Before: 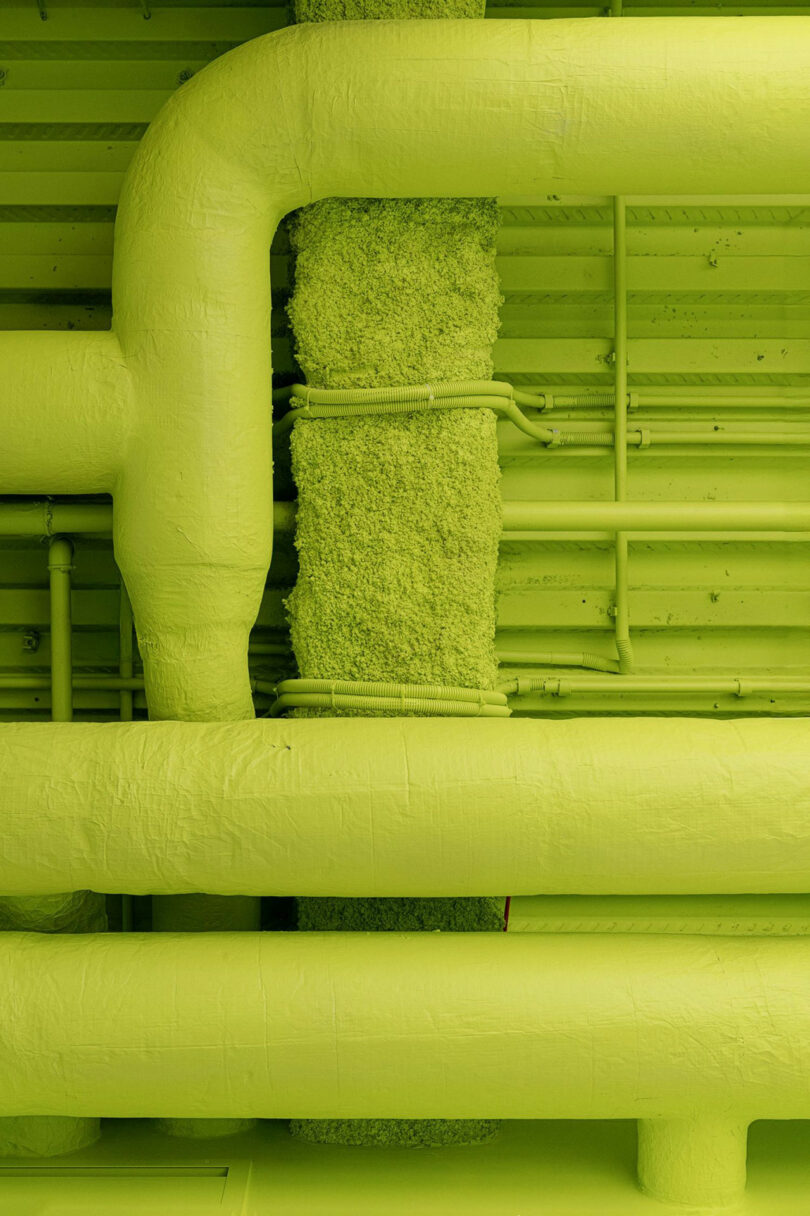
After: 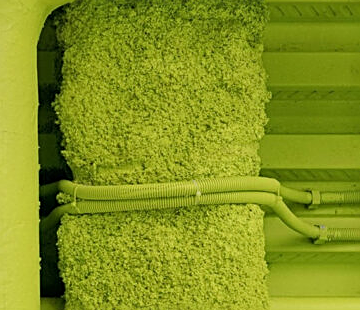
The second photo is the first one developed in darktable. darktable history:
tone equalizer: on, module defaults
crop: left 28.836%, top 16.792%, right 26.653%, bottom 57.632%
sharpen: on, module defaults
color zones: curves: ch0 [(0.25, 0.5) (0.423, 0.5) (0.443, 0.5) (0.521, 0.756) (0.568, 0.5) (0.576, 0.5) (0.75, 0.5)]; ch1 [(0.25, 0.5) (0.423, 0.5) (0.443, 0.5) (0.539, 0.873) (0.624, 0.565) (0.631, 0.5) (0.75, 0.5)]
